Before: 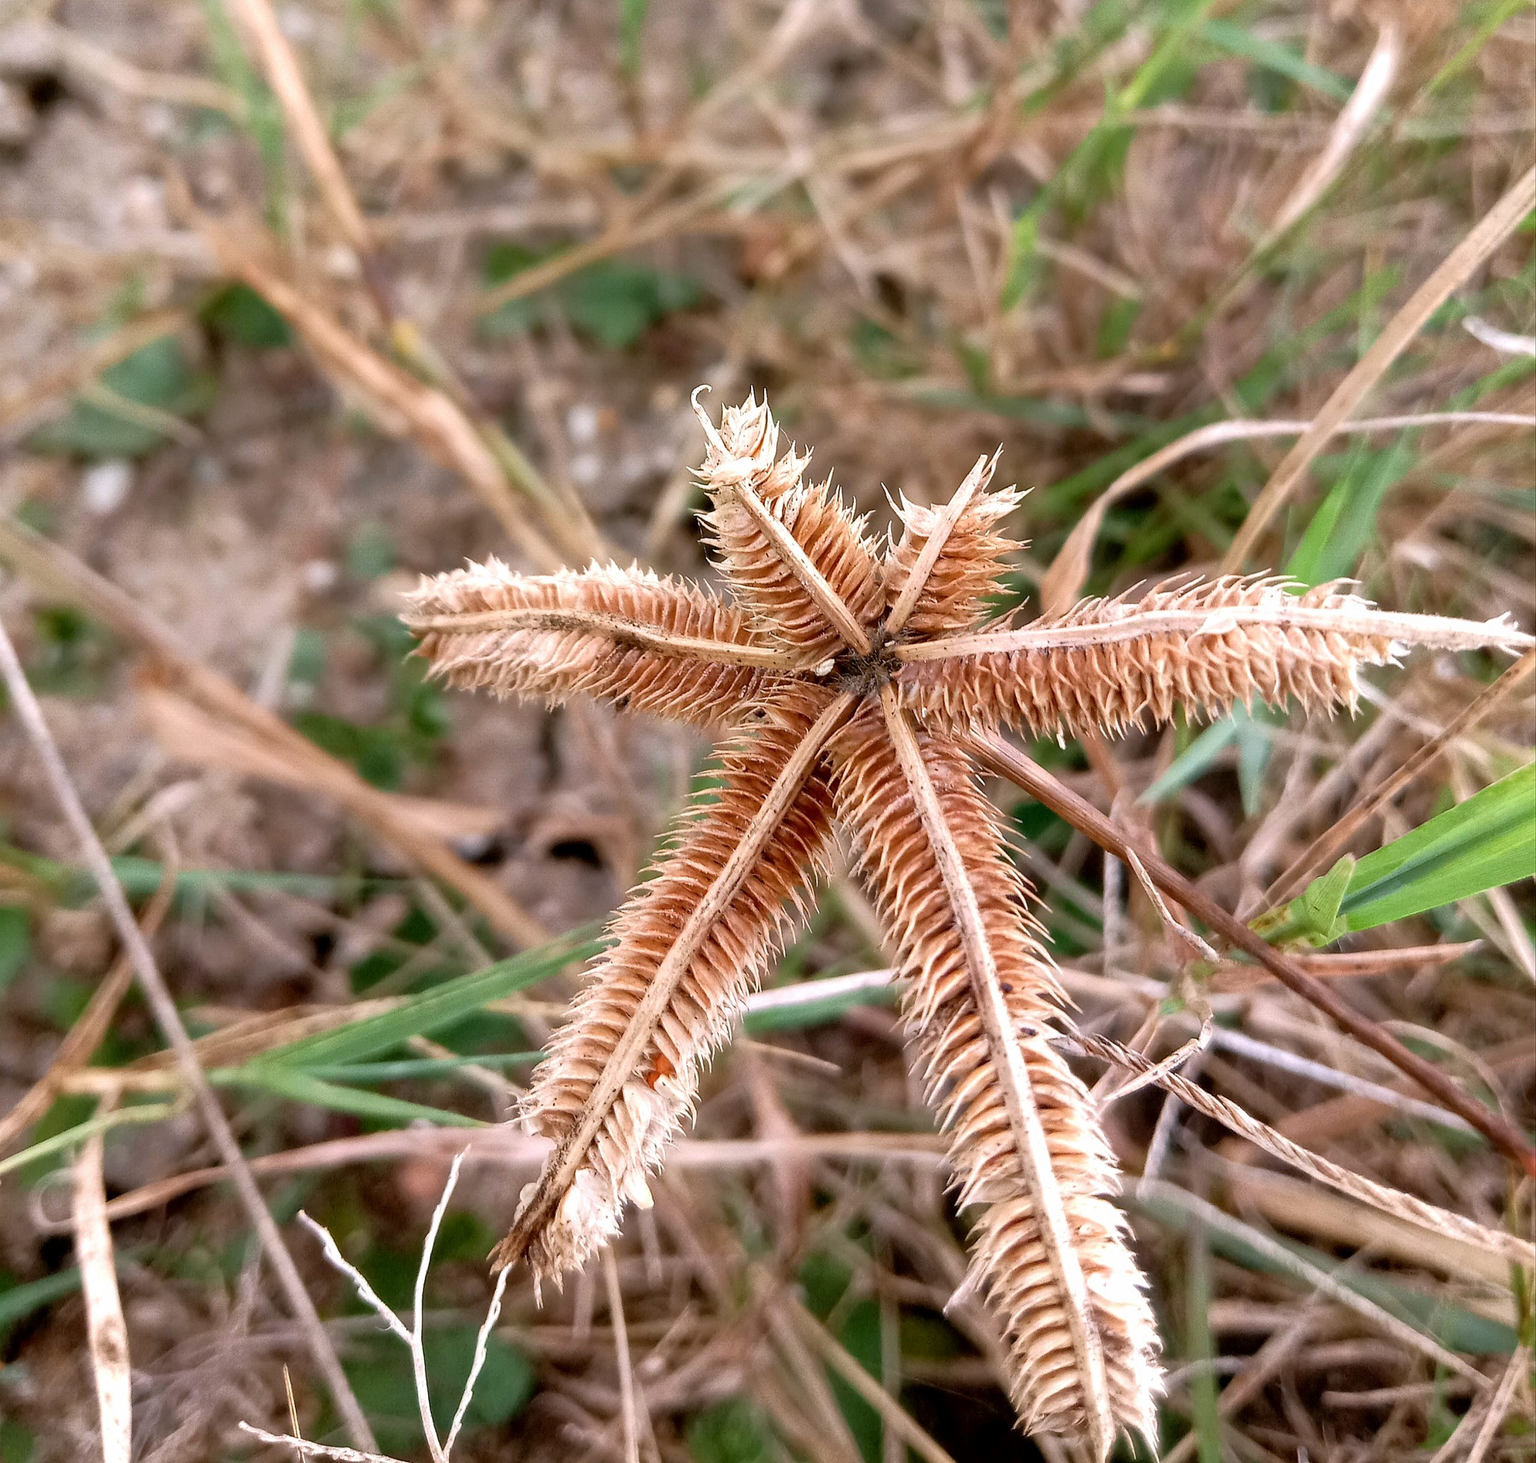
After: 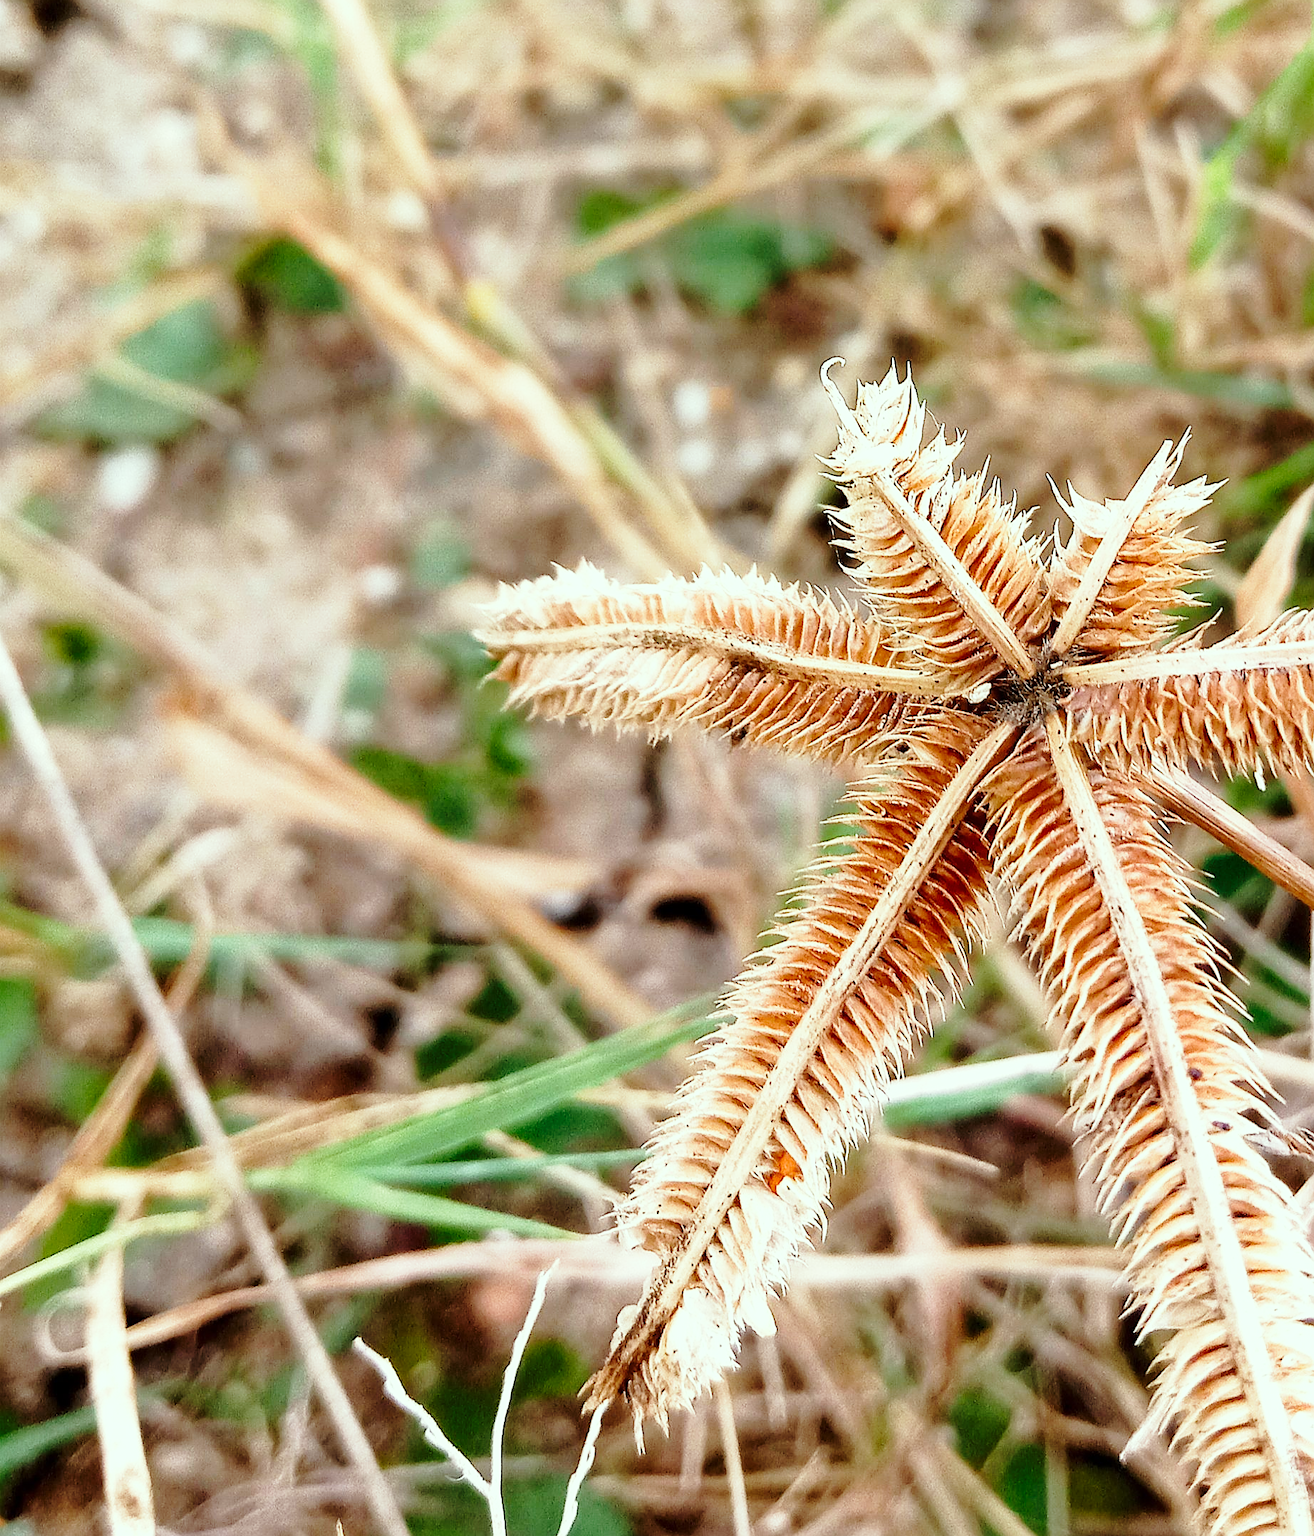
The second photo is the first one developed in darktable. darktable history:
contrast equalizer: y [[0.5 ×6], [0.5 ×6], [0.5, 0.5, 0.501, 0.545, 0.707, 0.863], [0 ×6], [0 ×6]]
crop: top 5.757%, right 27.901%, bottom 5.72%
color correction: highlights a* -7.7, highlights b* 3.48
sharpen: amount 0.489
base curve: curves: ch0 [(0, 0) (0.028, 0.03) (0.121, 0.232) (0.46, 0.748) (0.859, 0.968) (1, 1)], preserve colors none
